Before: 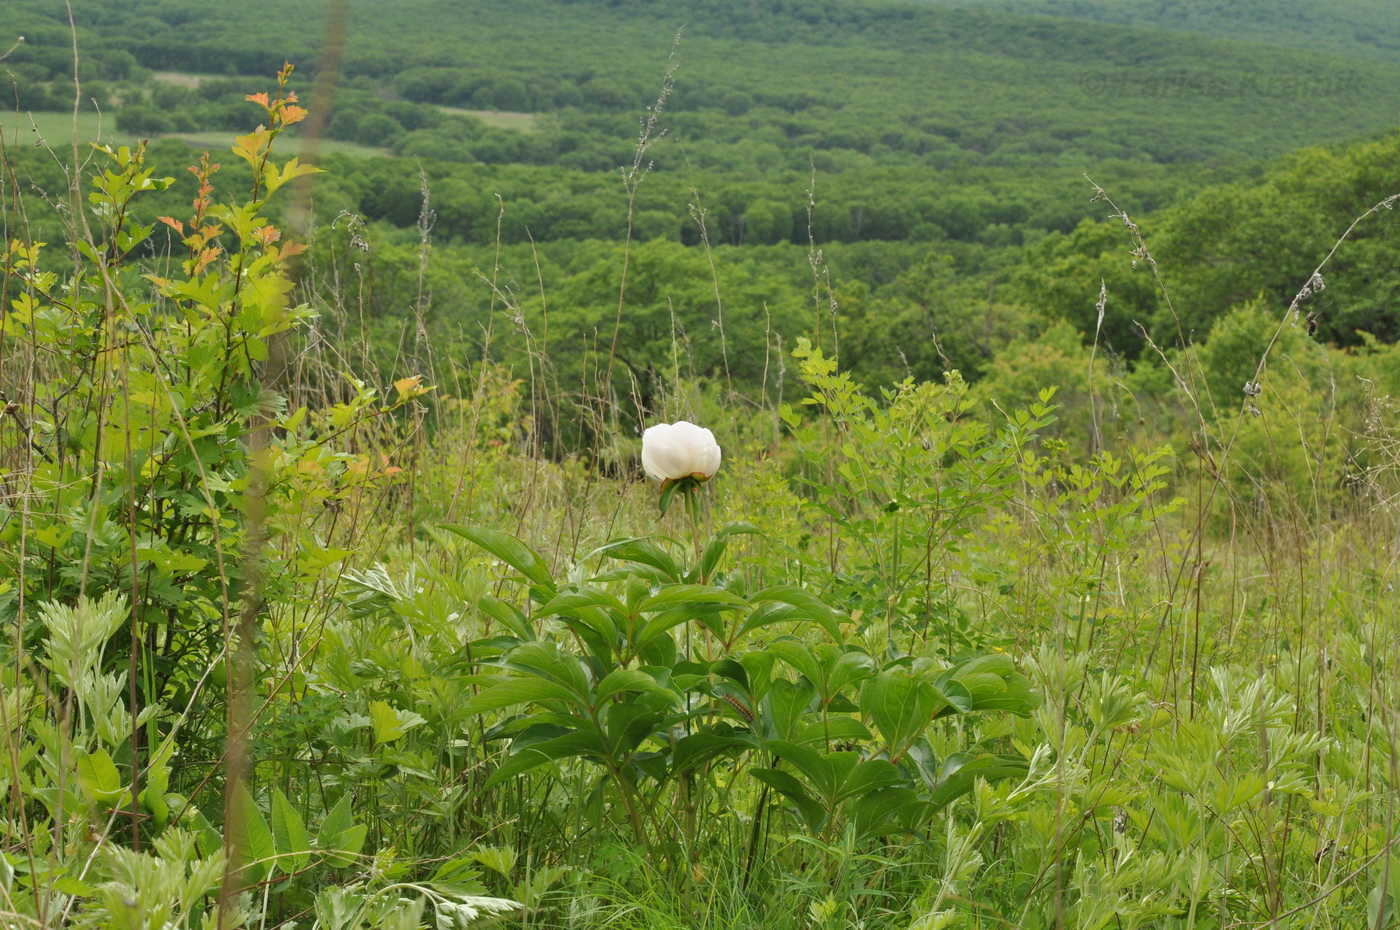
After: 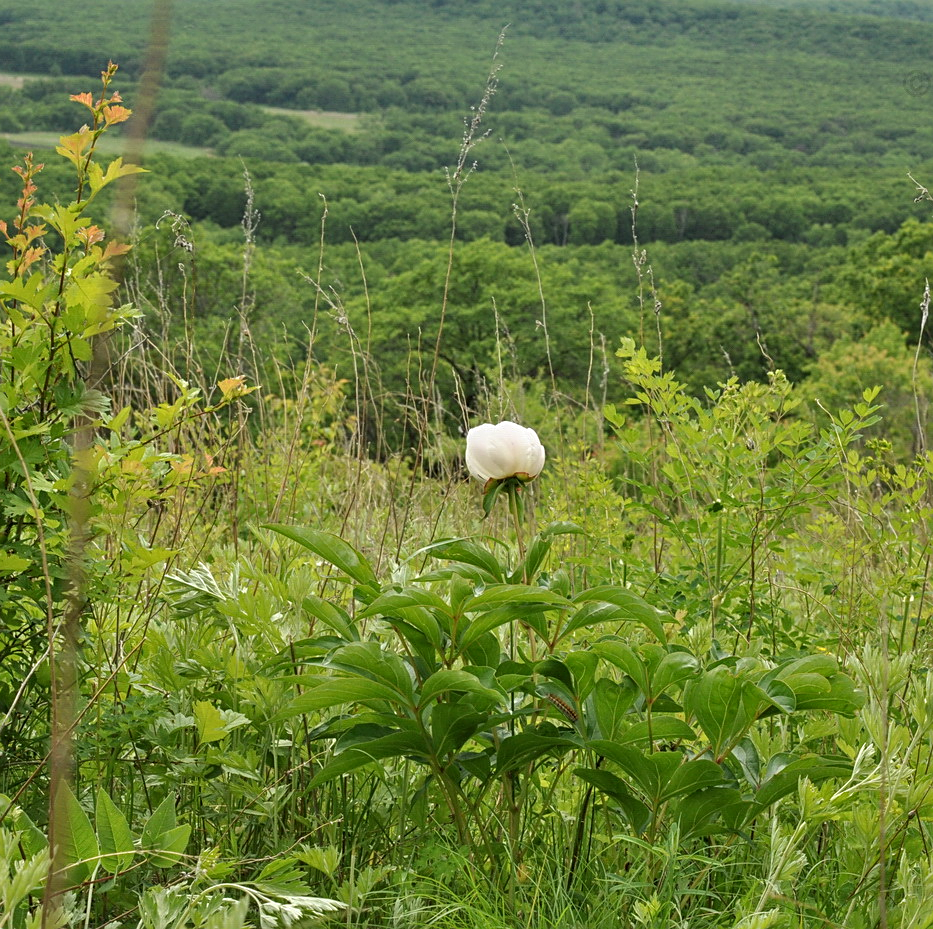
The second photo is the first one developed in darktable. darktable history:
crop and rotate: left 12.607%, right 20.706%
local contrast: on, module defaults
sharpen: on, module defaults
